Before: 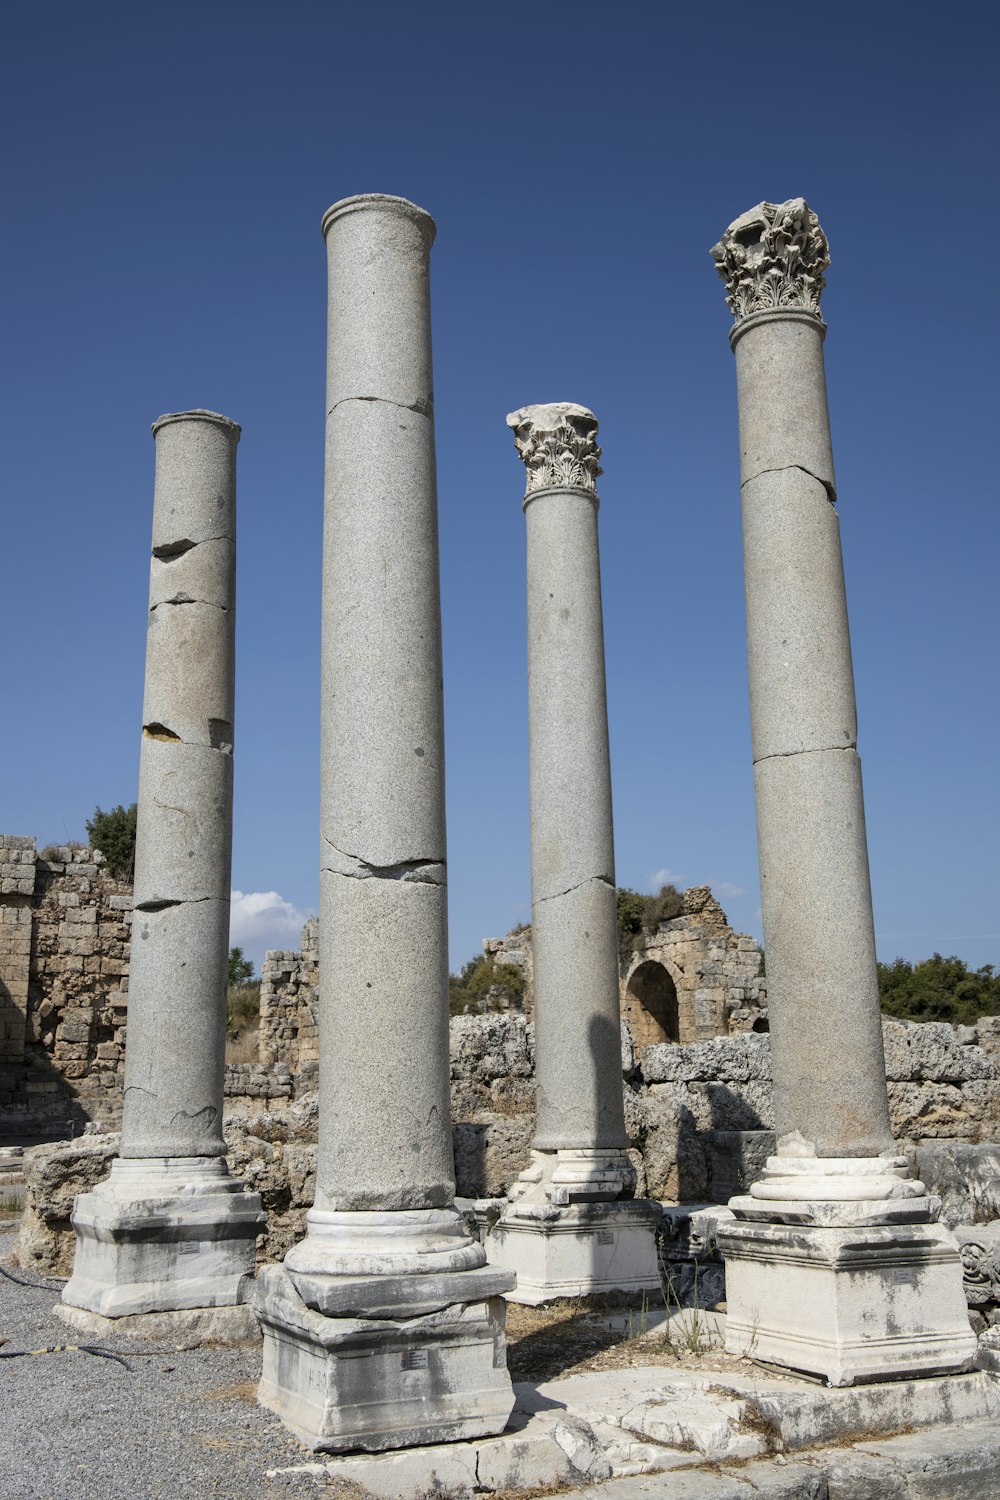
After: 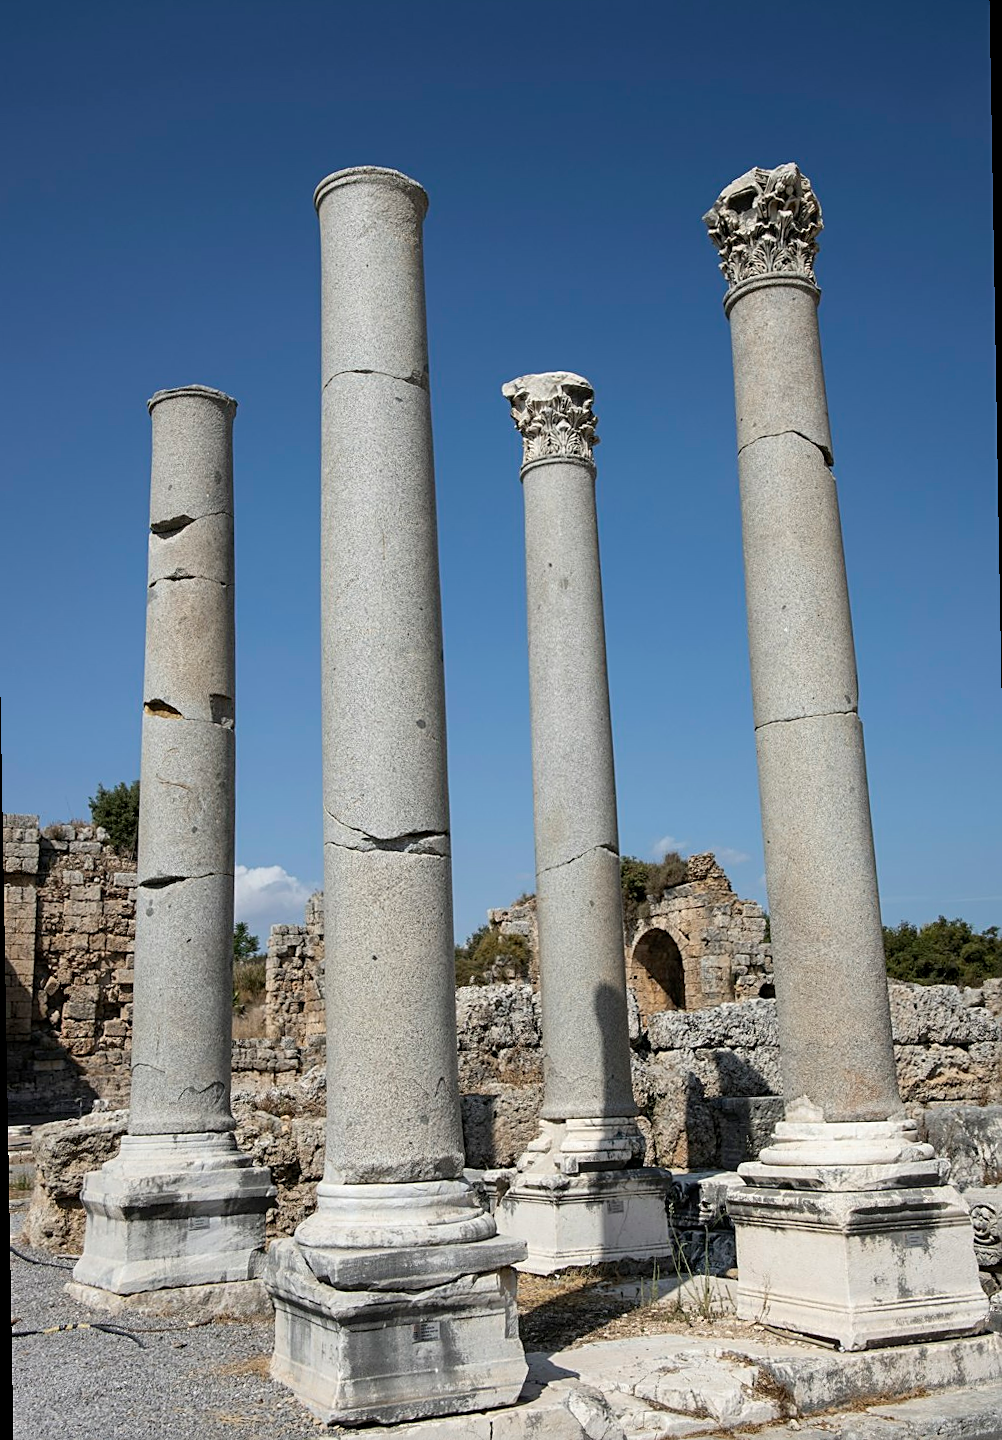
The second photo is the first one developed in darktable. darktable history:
sharpen: on, module defaults
rotate and perspective: rotation -1°, crop left 0.011, crop right 0.989, crop top 0.025, crop bottom 0.975
